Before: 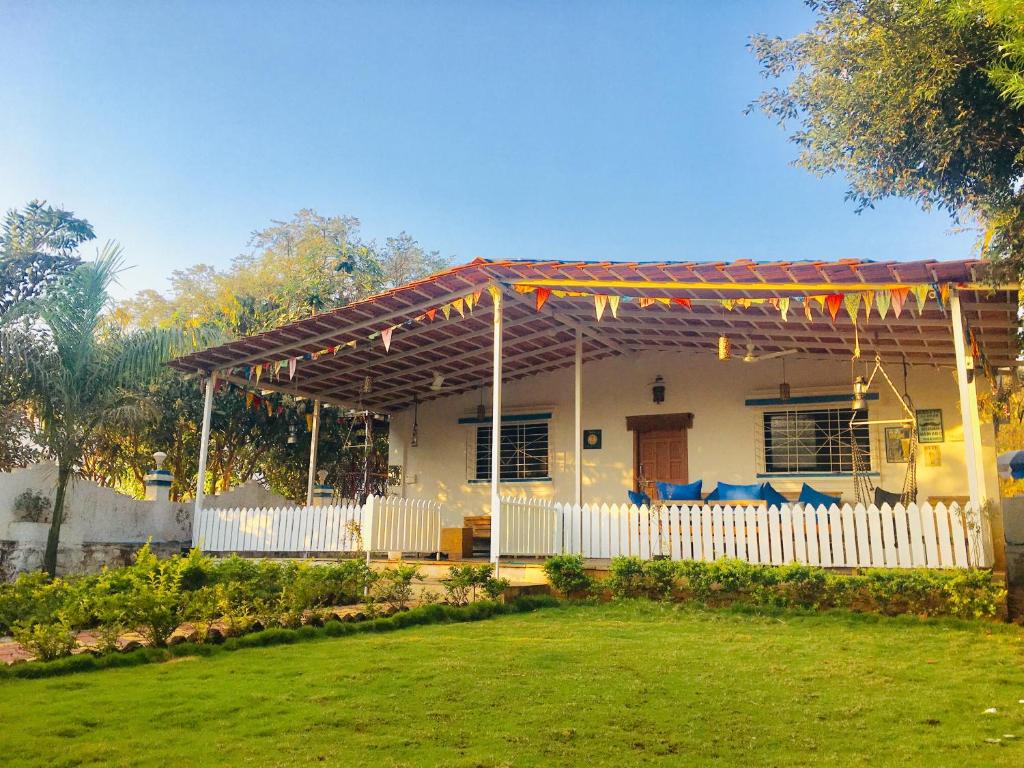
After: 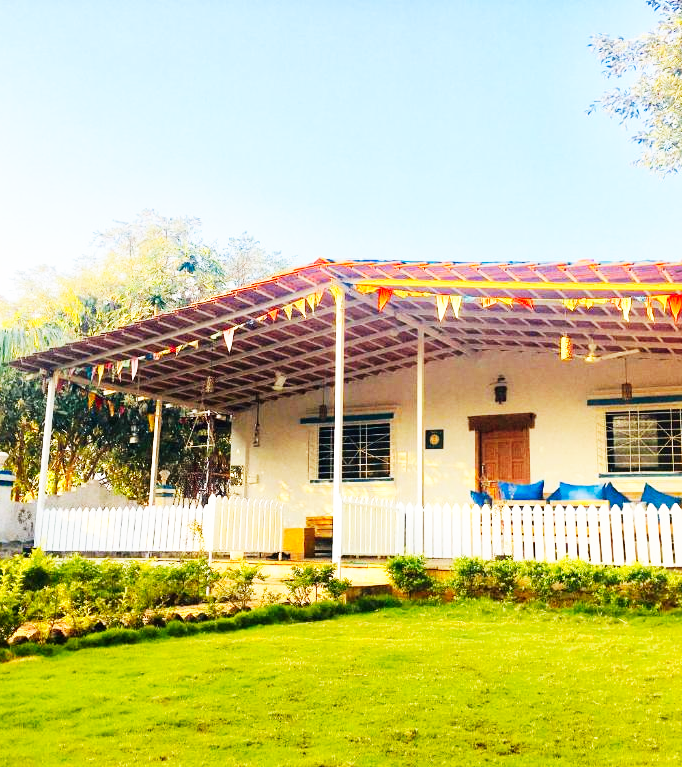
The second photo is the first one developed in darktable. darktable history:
base curve: curves: ch0 [(0, 0) (0.007, 0.004) (0.027, 0.03) (0.046, 0.07) (0.207, 0.54) (0.442, 0.872) (0.673, 0.972) (1, 1)], preserve colors none
crop and rotate: left 15.526%, right 17.81%
